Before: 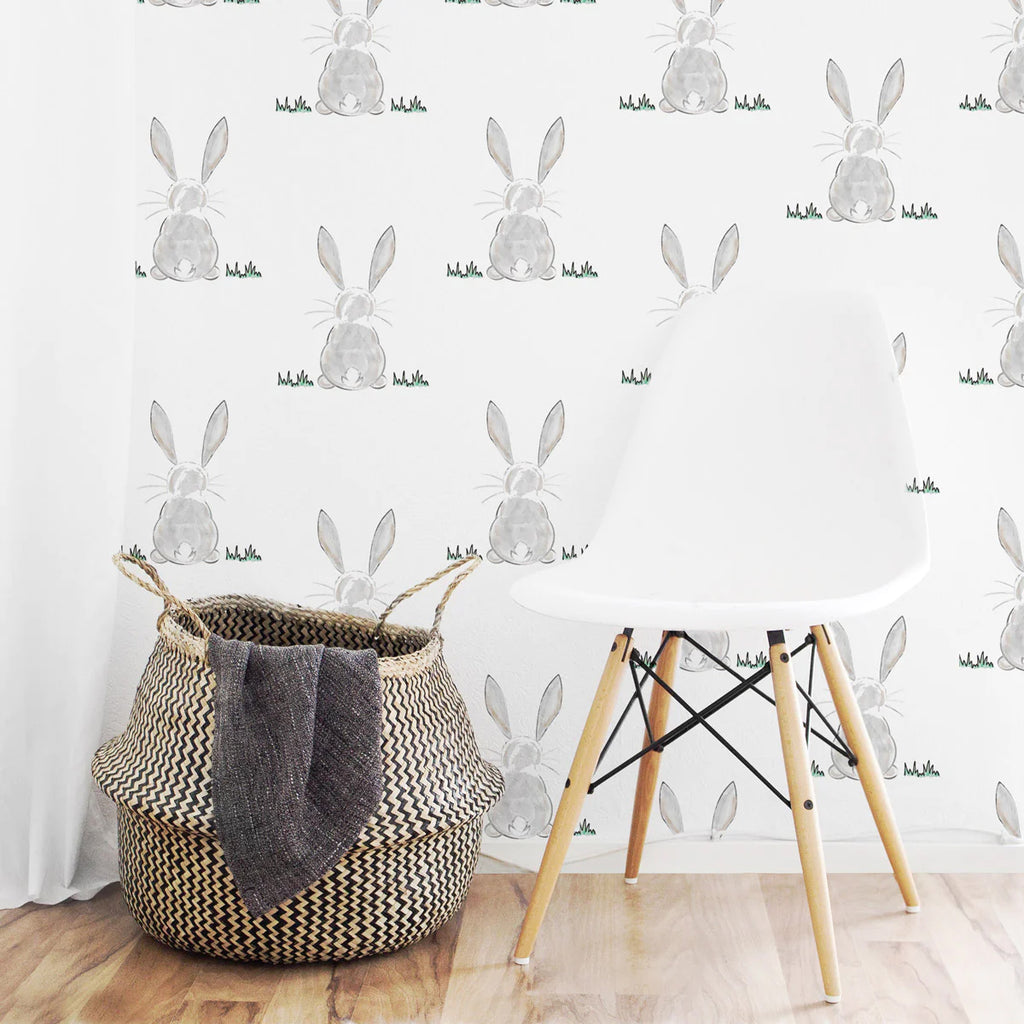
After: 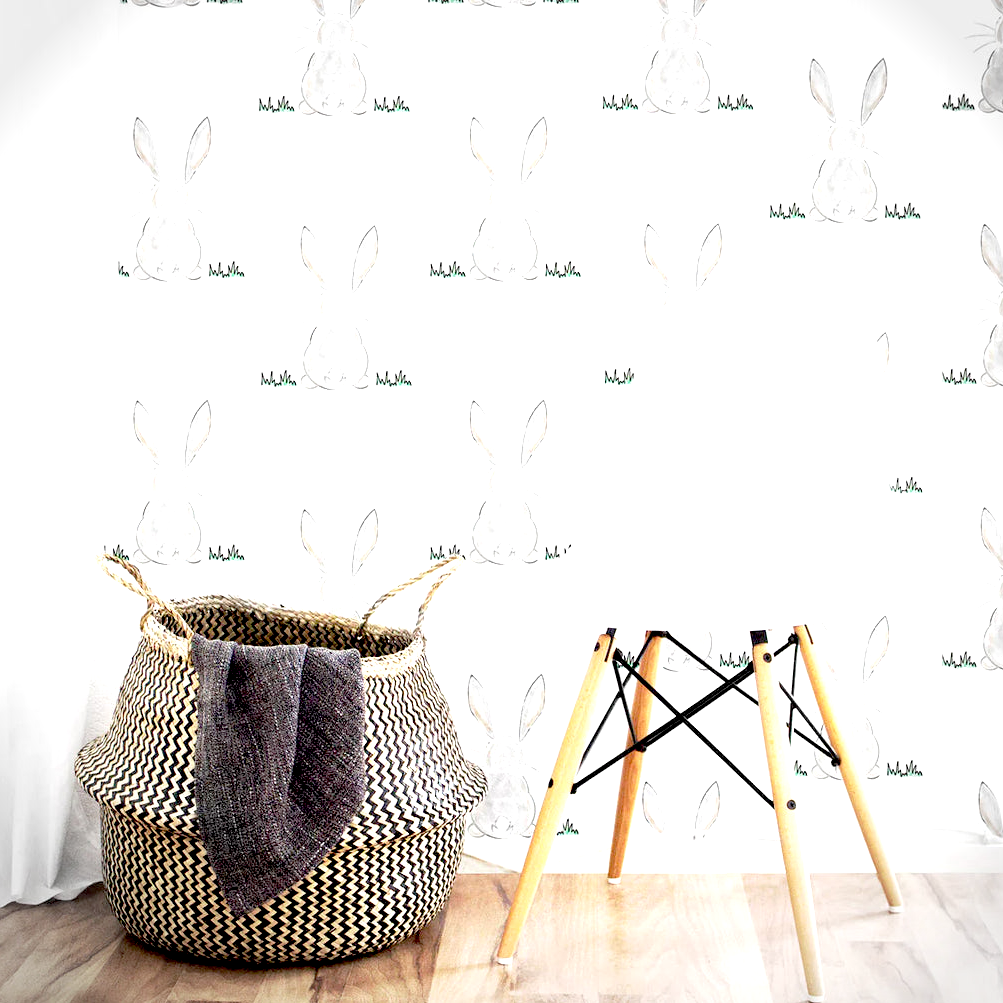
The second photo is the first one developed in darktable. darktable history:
exposure: black level correction 0.035, exposure 0.9 EV, compensate highlight preservation false
crop: left 1.743%, right 0.268%, bottom 2.011%
vignetting: automatic ratio true
